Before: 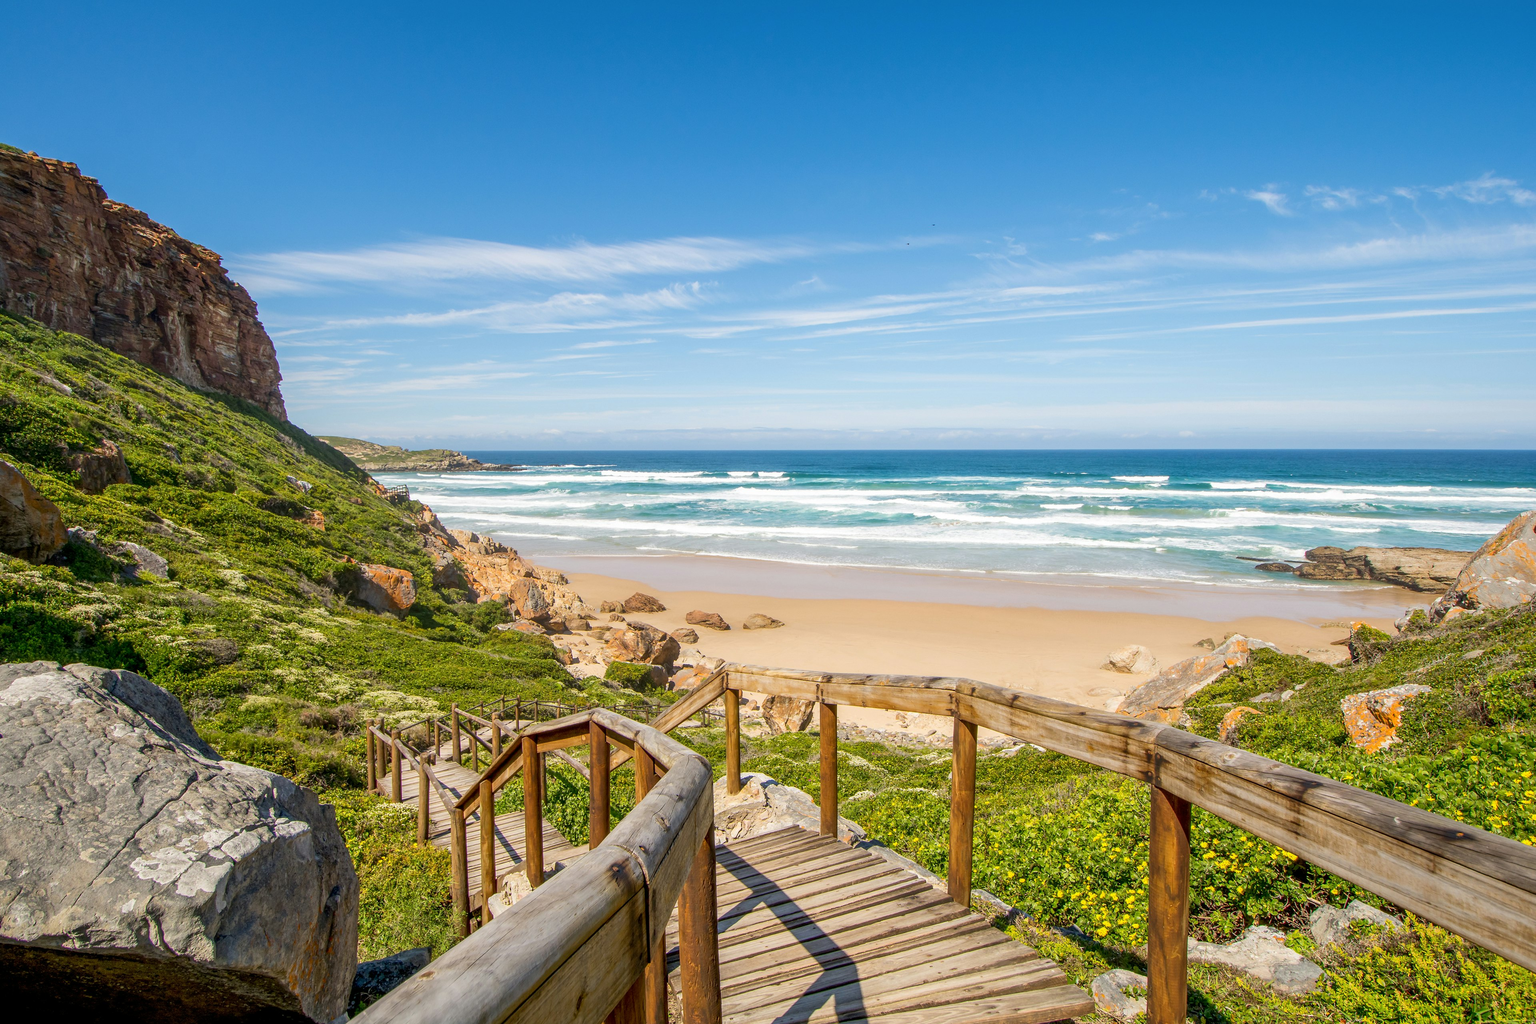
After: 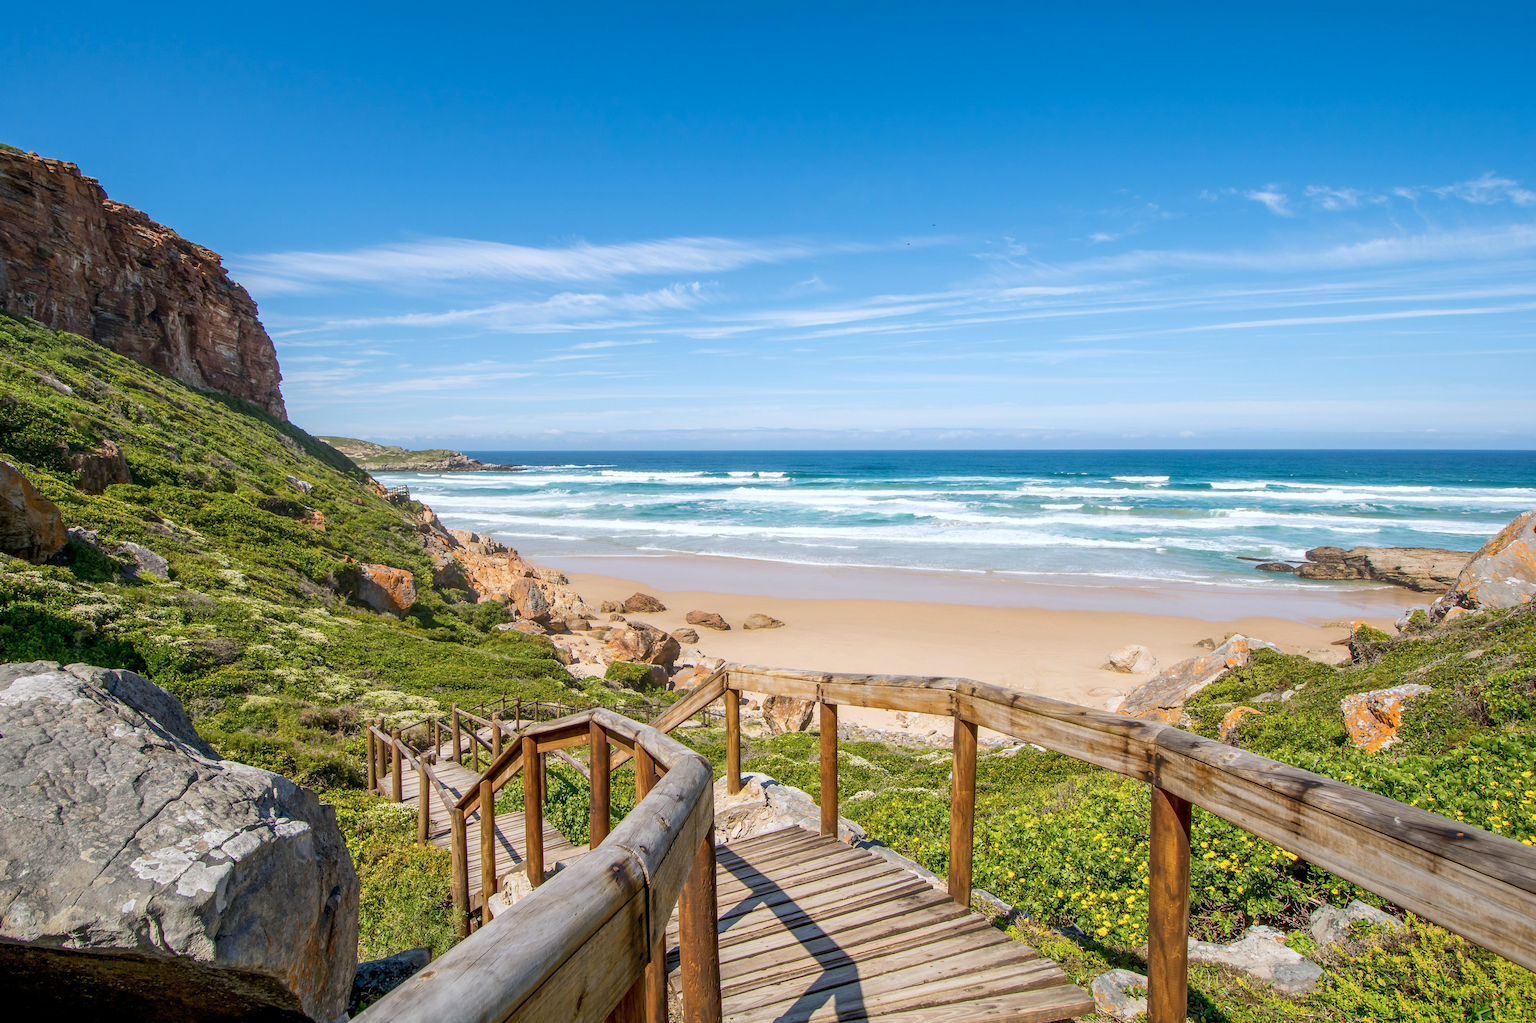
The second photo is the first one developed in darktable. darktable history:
color correction: highlights a* -0.811, highlights b* -8.71
